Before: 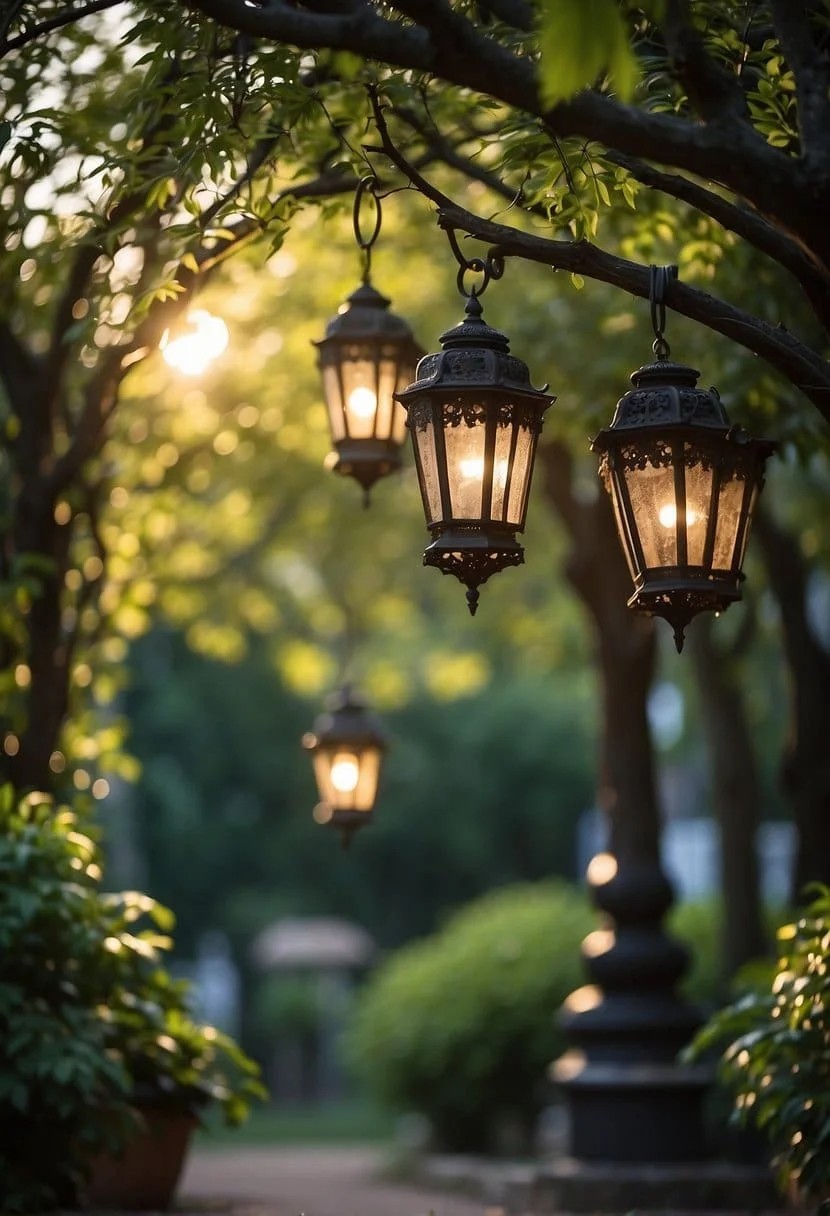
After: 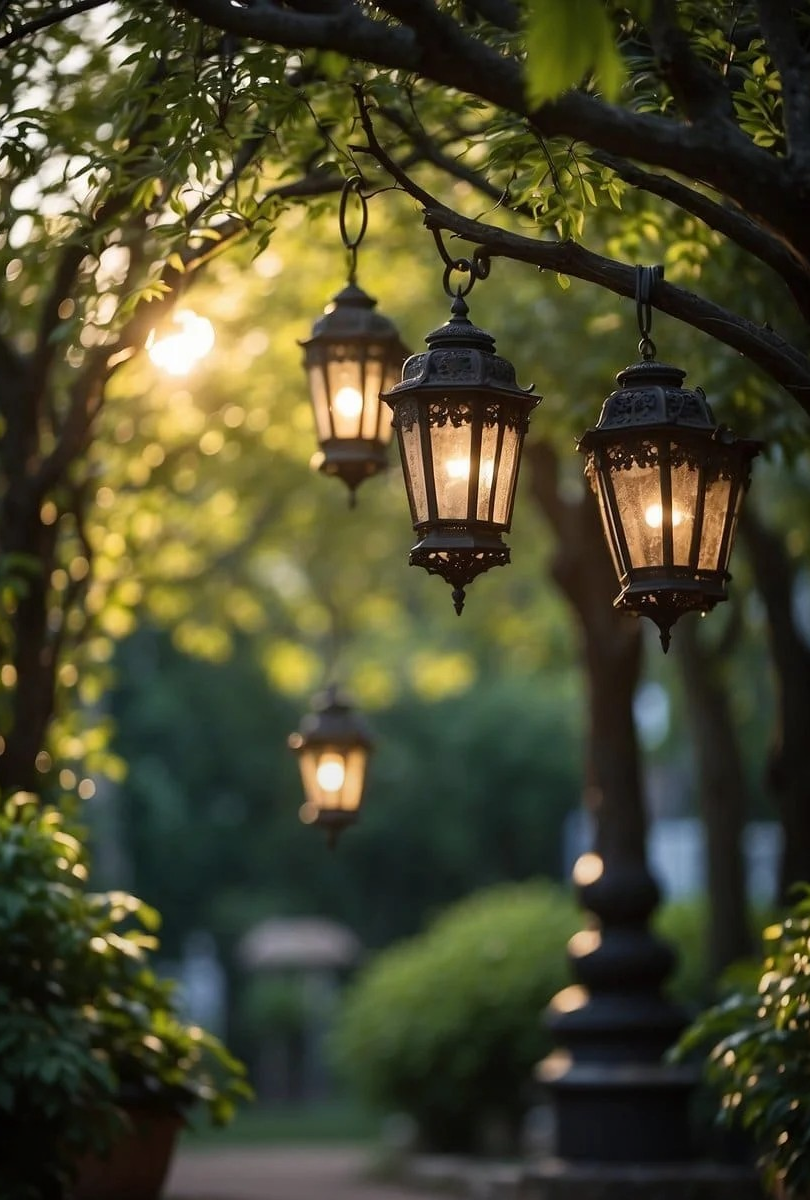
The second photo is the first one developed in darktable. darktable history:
crop and rotate: left 1.774%, right 0.633%, bottom 1.28%
graduated density: rotation -180°, offset 27.42
white balance: emerald 1
